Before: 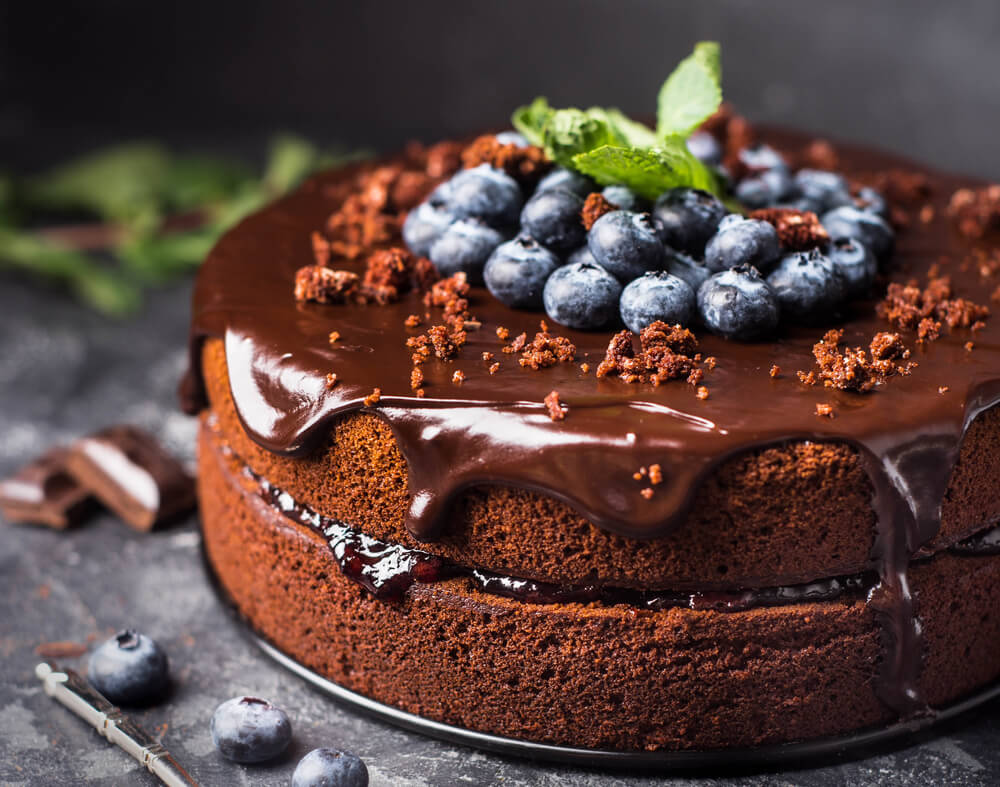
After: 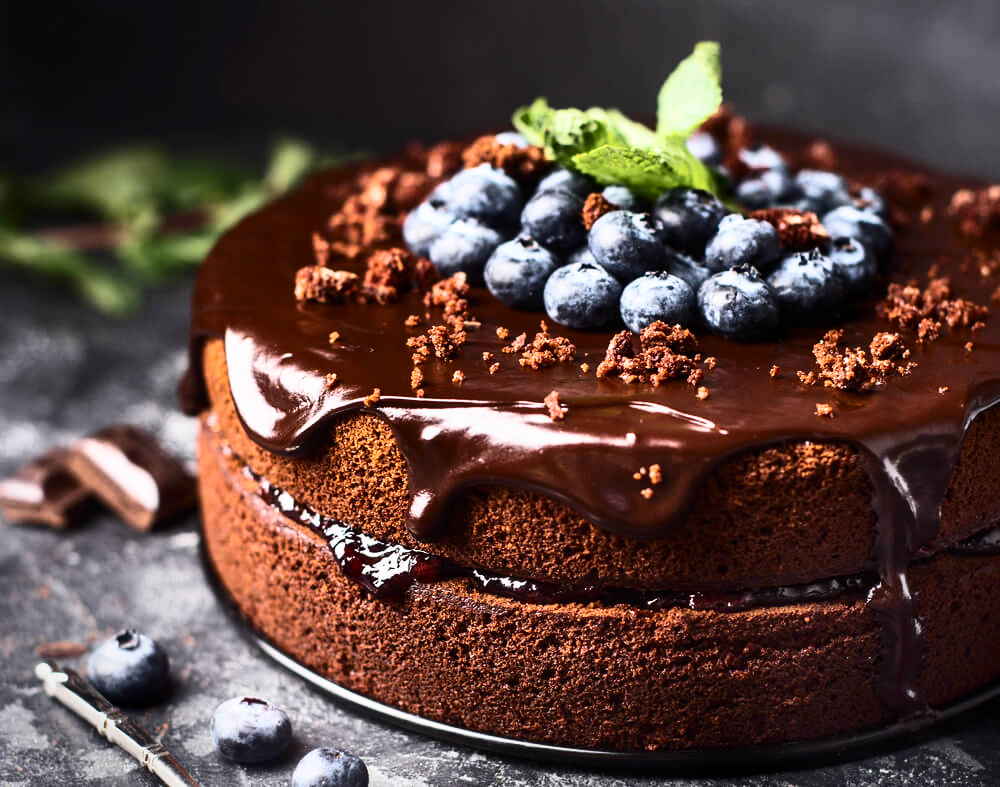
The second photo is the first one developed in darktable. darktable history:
contrast brightness saturation: contrast 0.39, brightness 0.113
